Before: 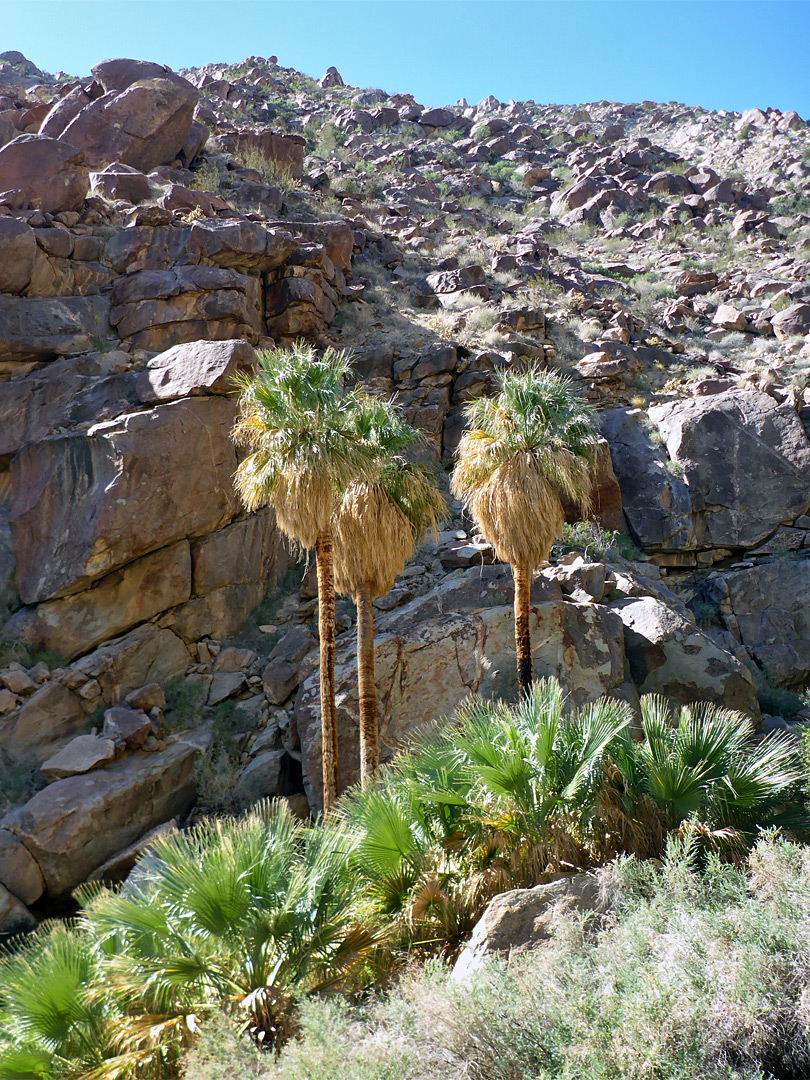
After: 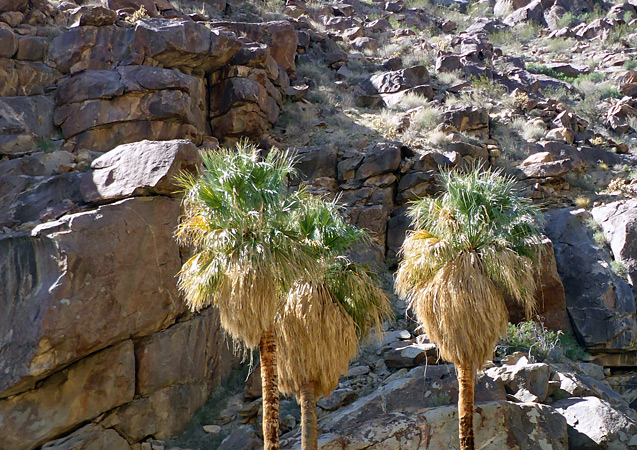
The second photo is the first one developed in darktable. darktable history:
crop: left 6.951%, top 18.61%, right 14.287%, bottom 39.653%
